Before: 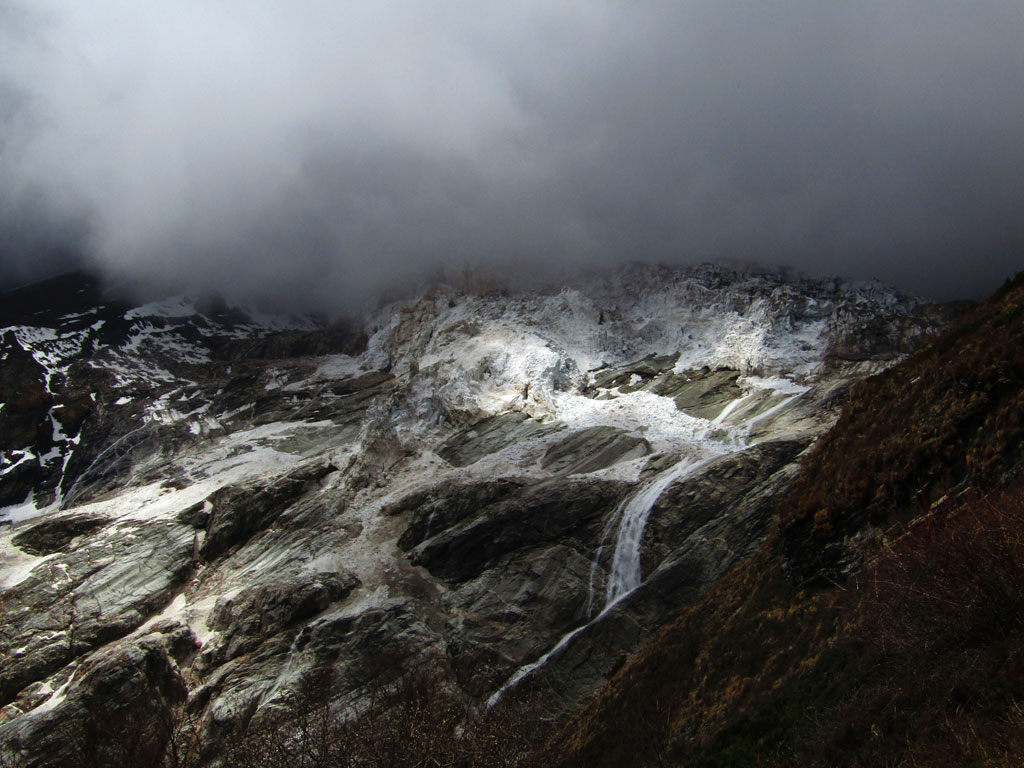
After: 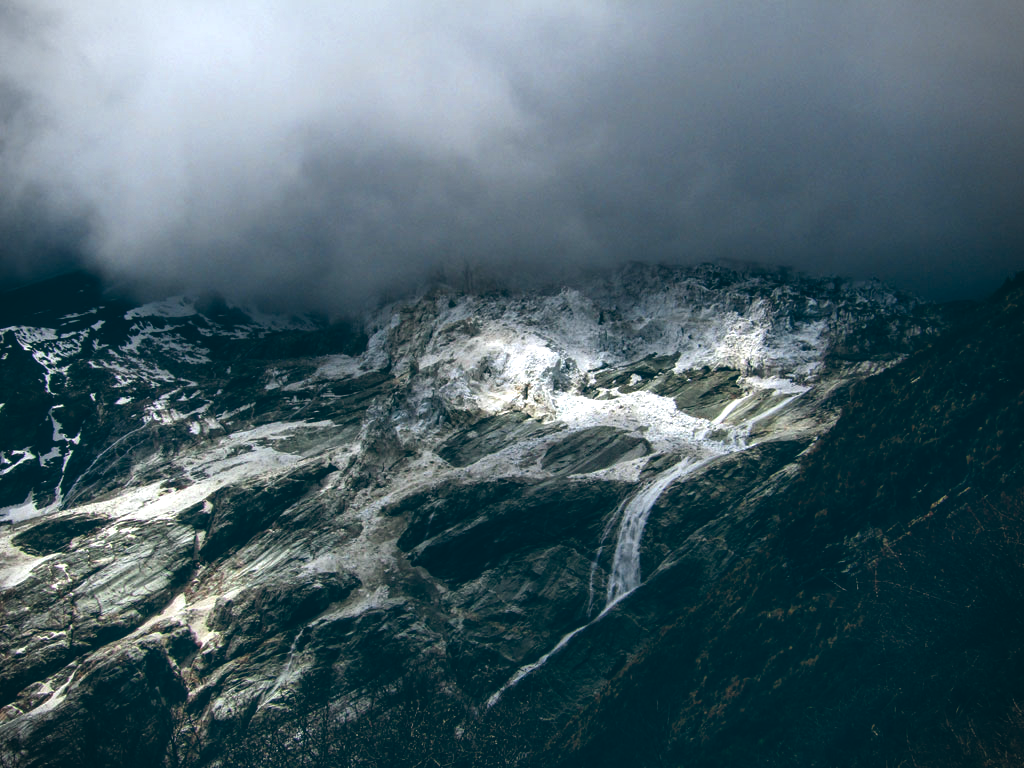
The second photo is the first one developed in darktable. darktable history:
color balance: lift [1.016, 0.983, 1, 1.017], gamma [0.958, 1, 1, 1], gain [0.981, 1.007, 0.993, 1.002], input saturation 118.26%, contrast 13.43%, contrast fulcrum 21.62%, output saturation 82.76%
local contrast: detail 130%
vignetting: fall-off start 91.19%
